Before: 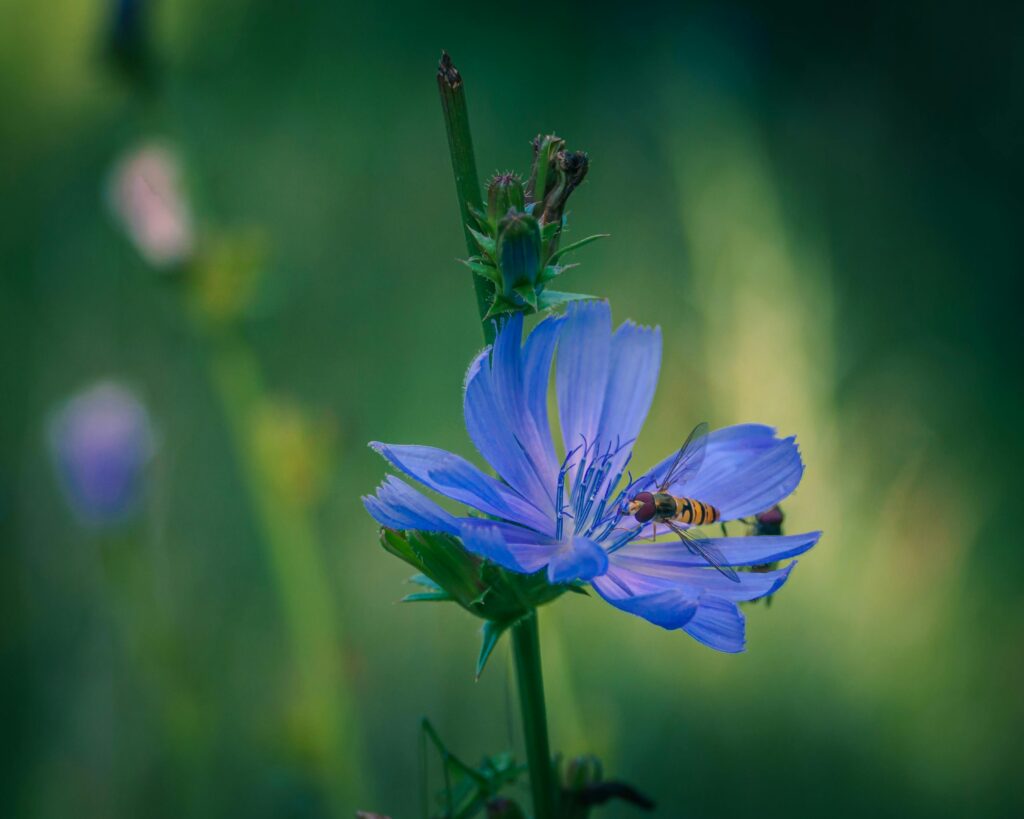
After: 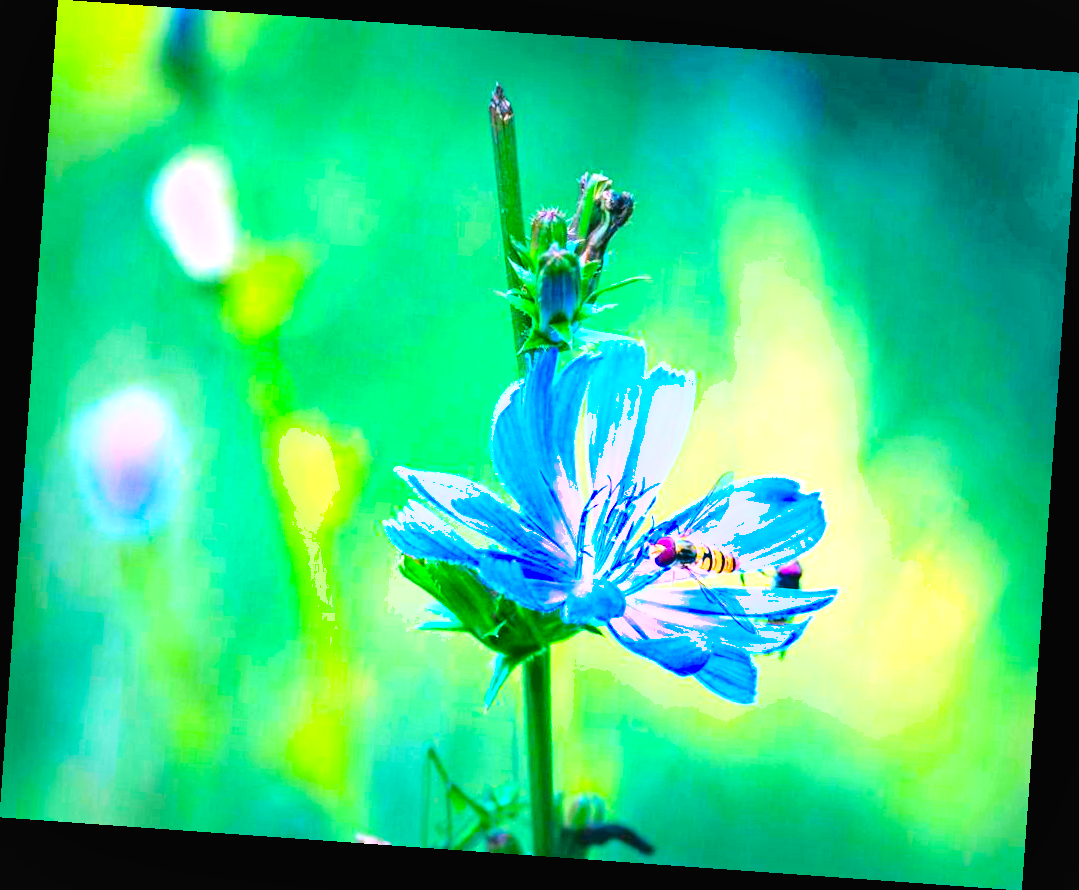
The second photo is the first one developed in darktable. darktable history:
base curve: curves: ch0 [(0, 0) (0.032, 0.037) (0.105, 0.228) (0.435, 0.76) (0.856, 0.983) (1, 1)]
exposure: black level correction 0, exposure 2.138 EV, compensate exposure bias true, compensate highlight preservation false
white balance: red 1.042, blue 1.17
rotate and perspective: rotation 4.1°, automatic cropping off
shadows and highlights: soften with gaussian
color balance rgb: perceptual saturation grading › global saturation 36%, perceptual brilliance grading › global brilliance 10%, global vibrance 20%
